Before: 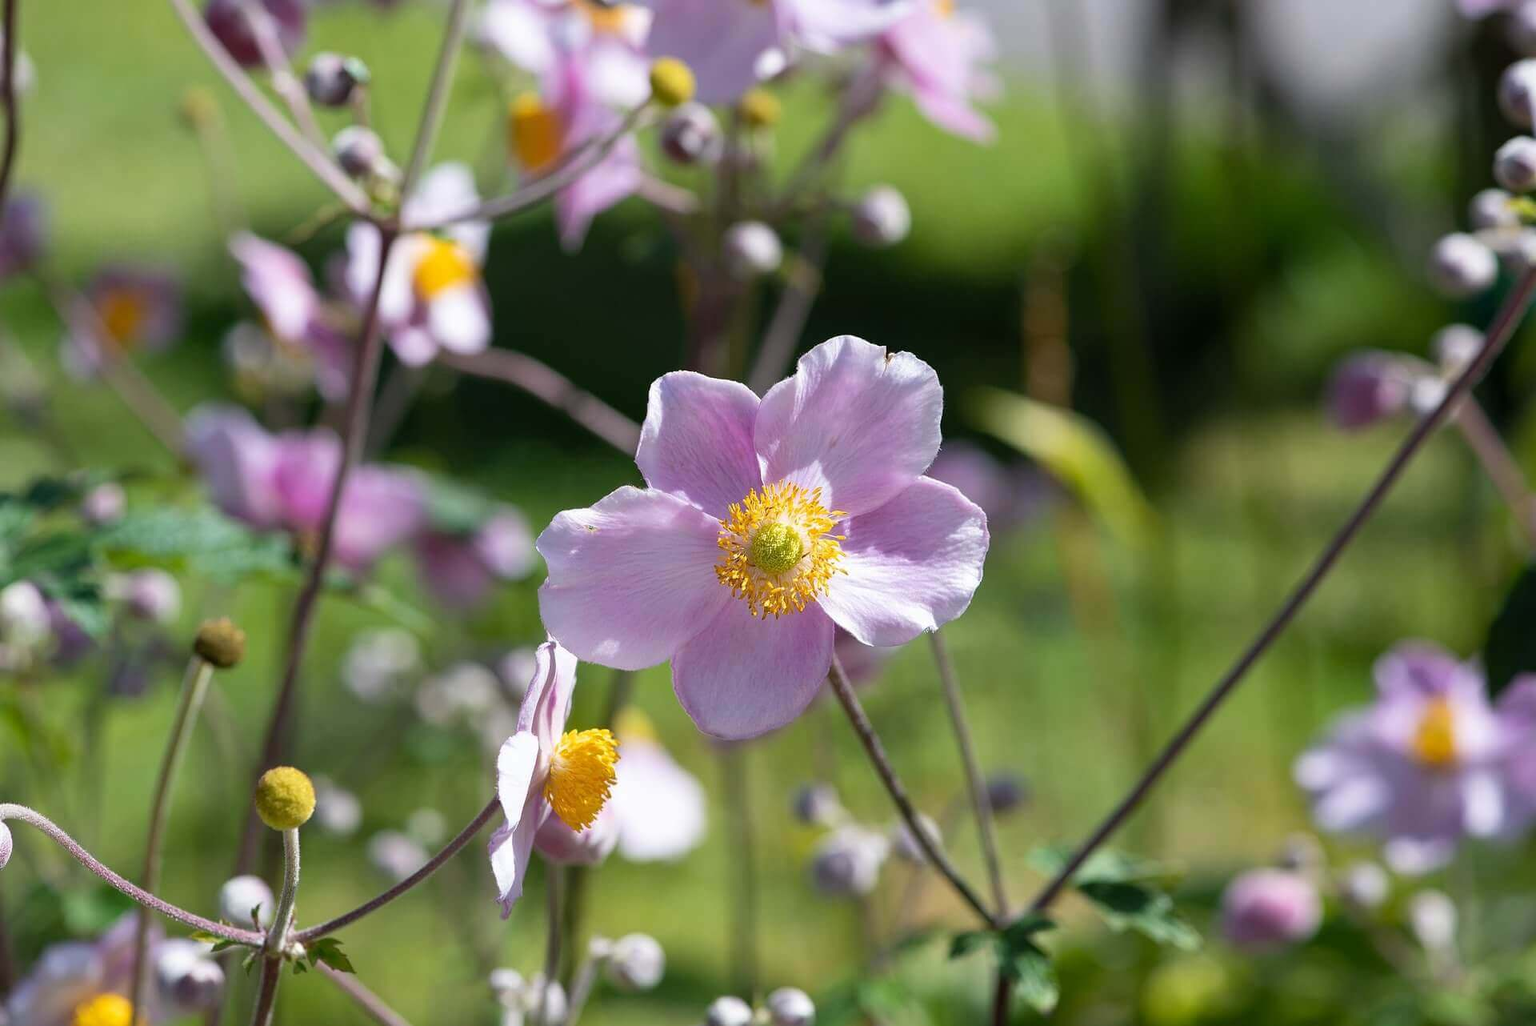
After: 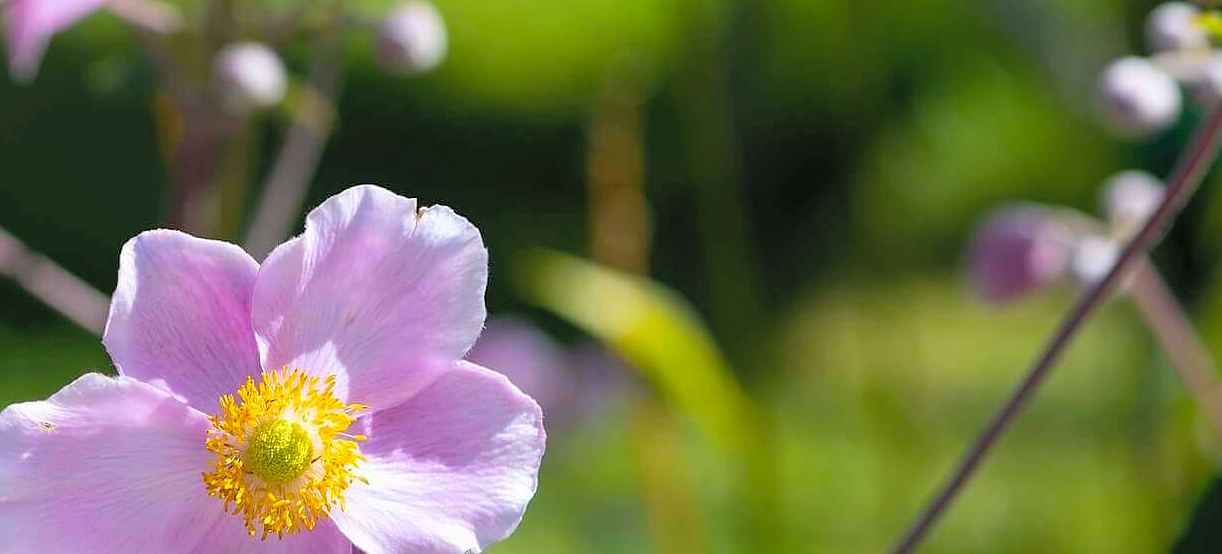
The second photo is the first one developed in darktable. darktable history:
crop: left 36.005%, top 18.293%, right 0.31%, bottom 38.444%
contrast brightness saturation: brightness 0.15
tone equalizer: on, module defaults
sharpen: radius 1.272, amount 0.305, threshold 0
color balance rgb: perceptual saturation grading › global saturation 25%, global vibrance 20%
